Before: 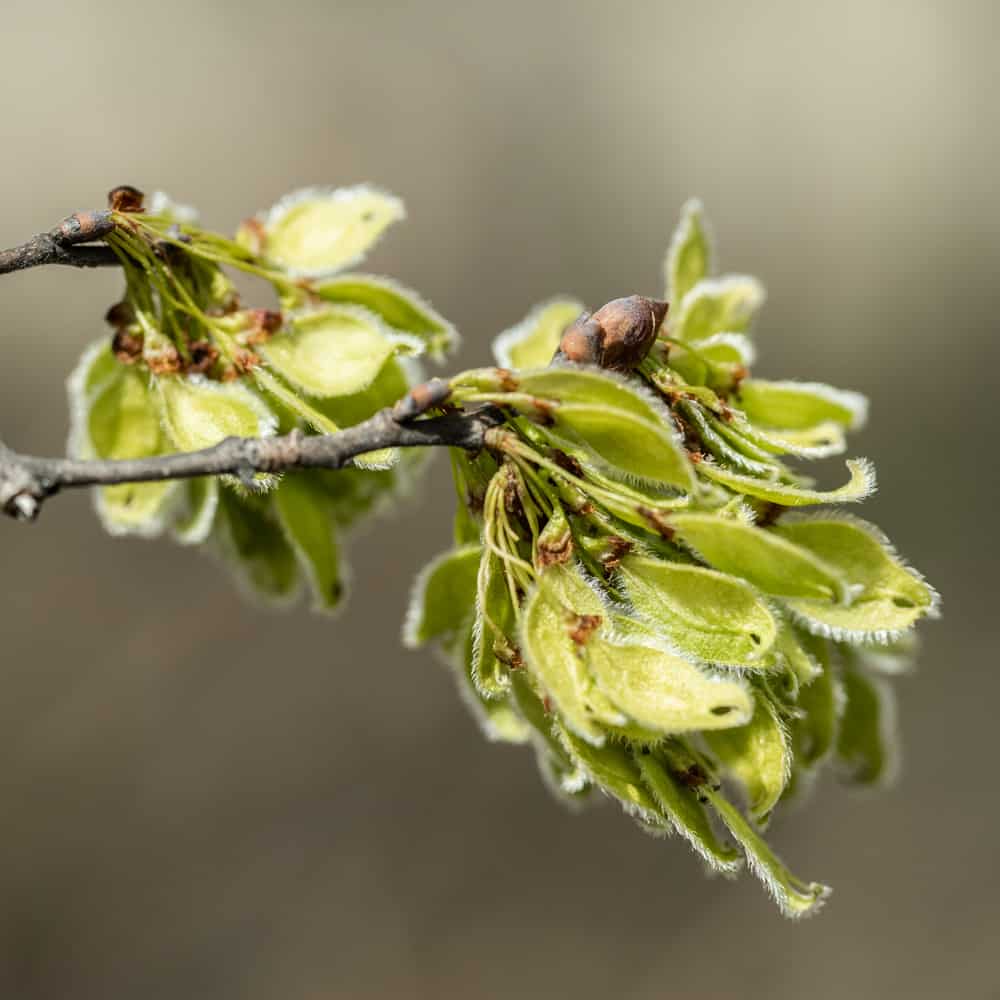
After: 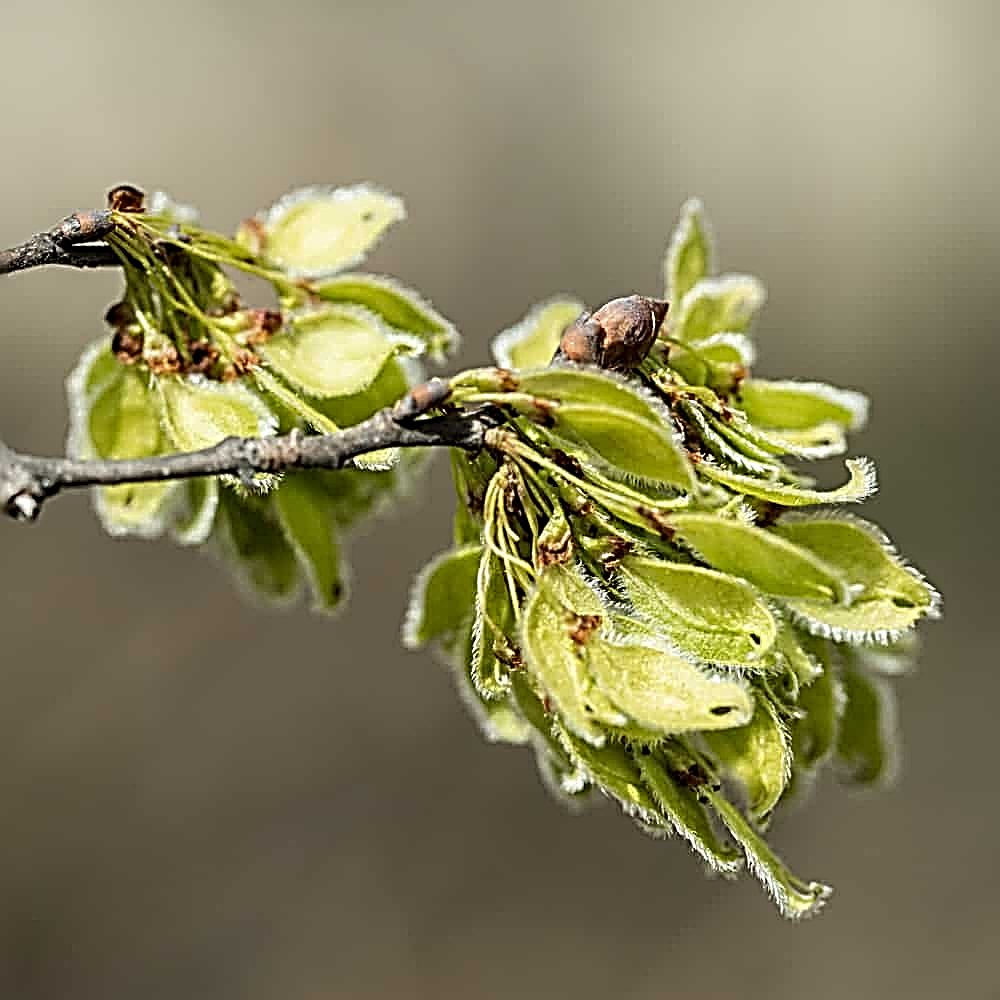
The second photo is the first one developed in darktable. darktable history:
sharpen: radius 3.143, amount 1.714
